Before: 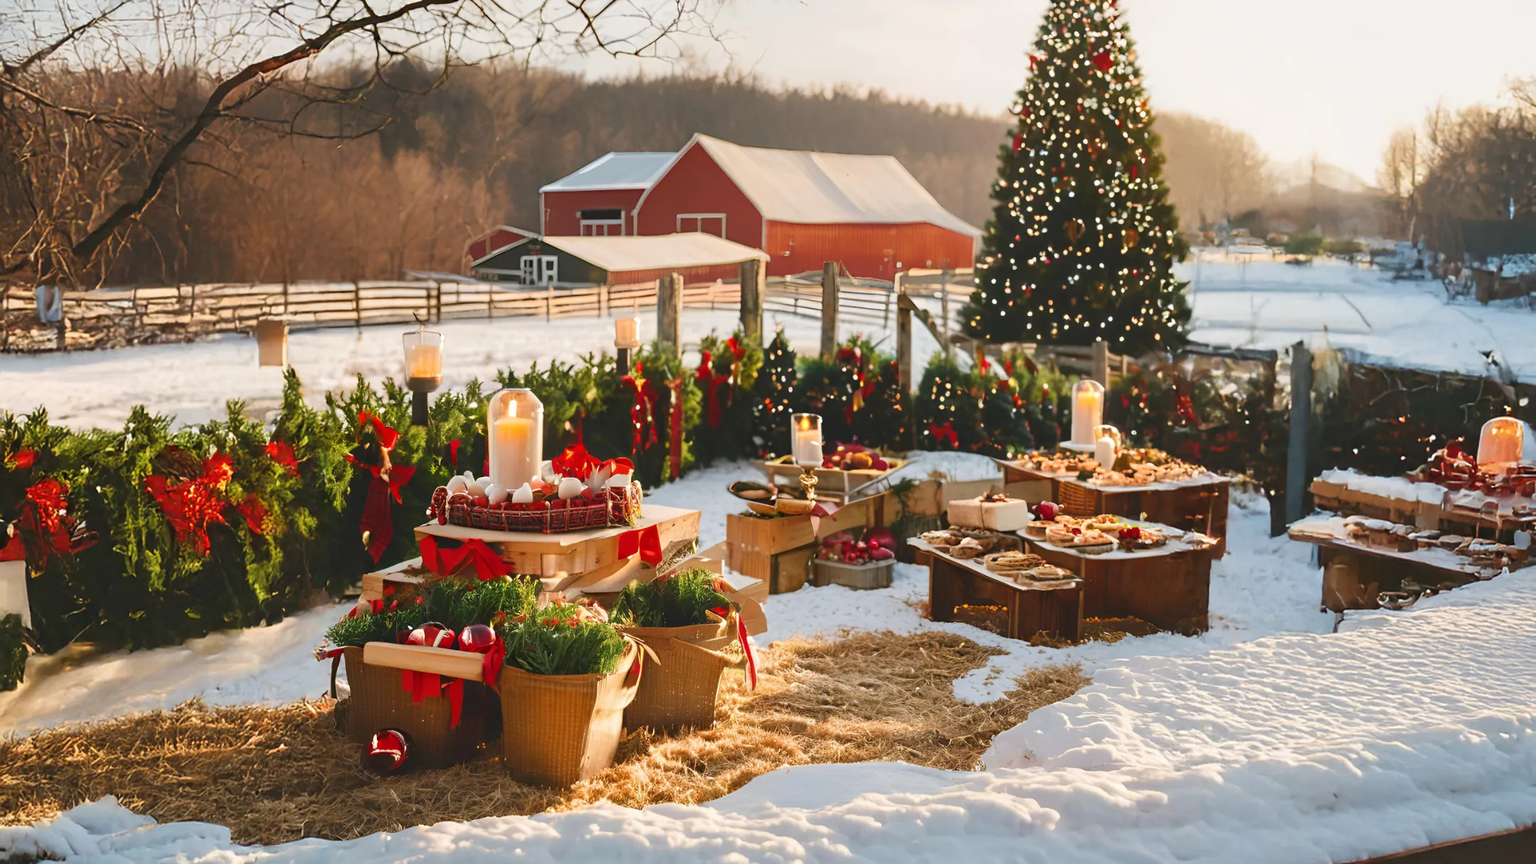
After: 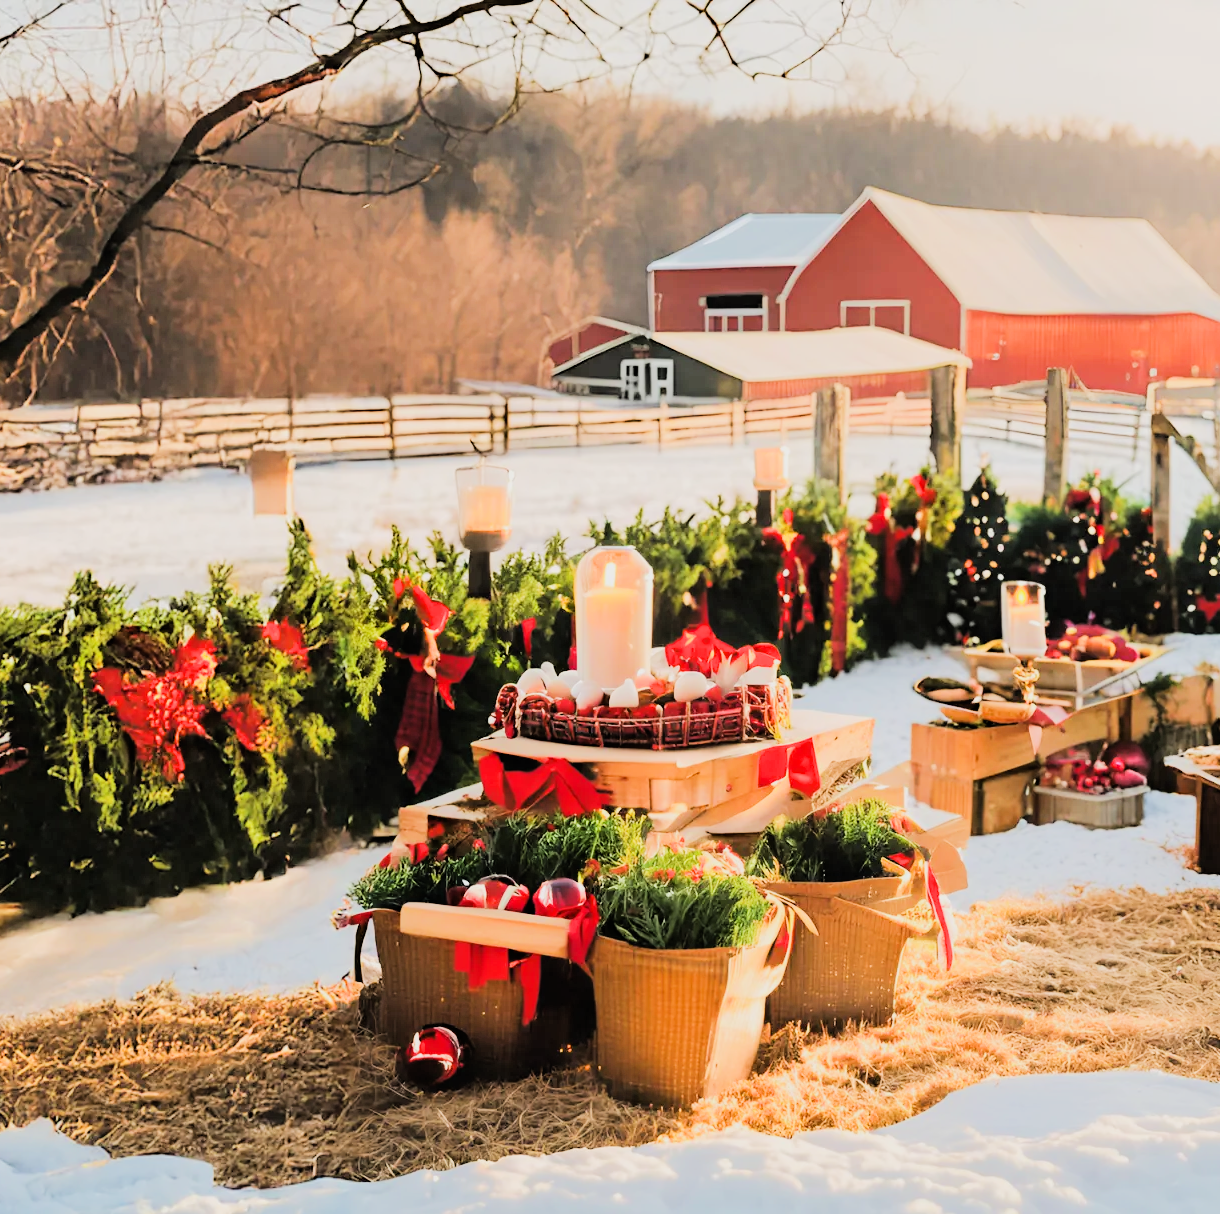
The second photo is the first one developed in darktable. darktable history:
tone equalizer: -7 EV 0.158 EV, -6 EV 0.609 EV, -5 EV 1.12 EV, -4 EV 1.3 EV, -3 EV 1.16 EV, -2 EV 0.6 EV, -1 EV 0.147 EV, edges refinement/feathering 500, mask exposure compensation -1.57 EV, preserve details no
crop: left 5.159%, right 38.358%
filmic rgb: black relative exposure -5.04 EV, white relative exposure 3.5 EV, hardness 3.18, contrast 1.183, highlights saturation mix -48.94%
